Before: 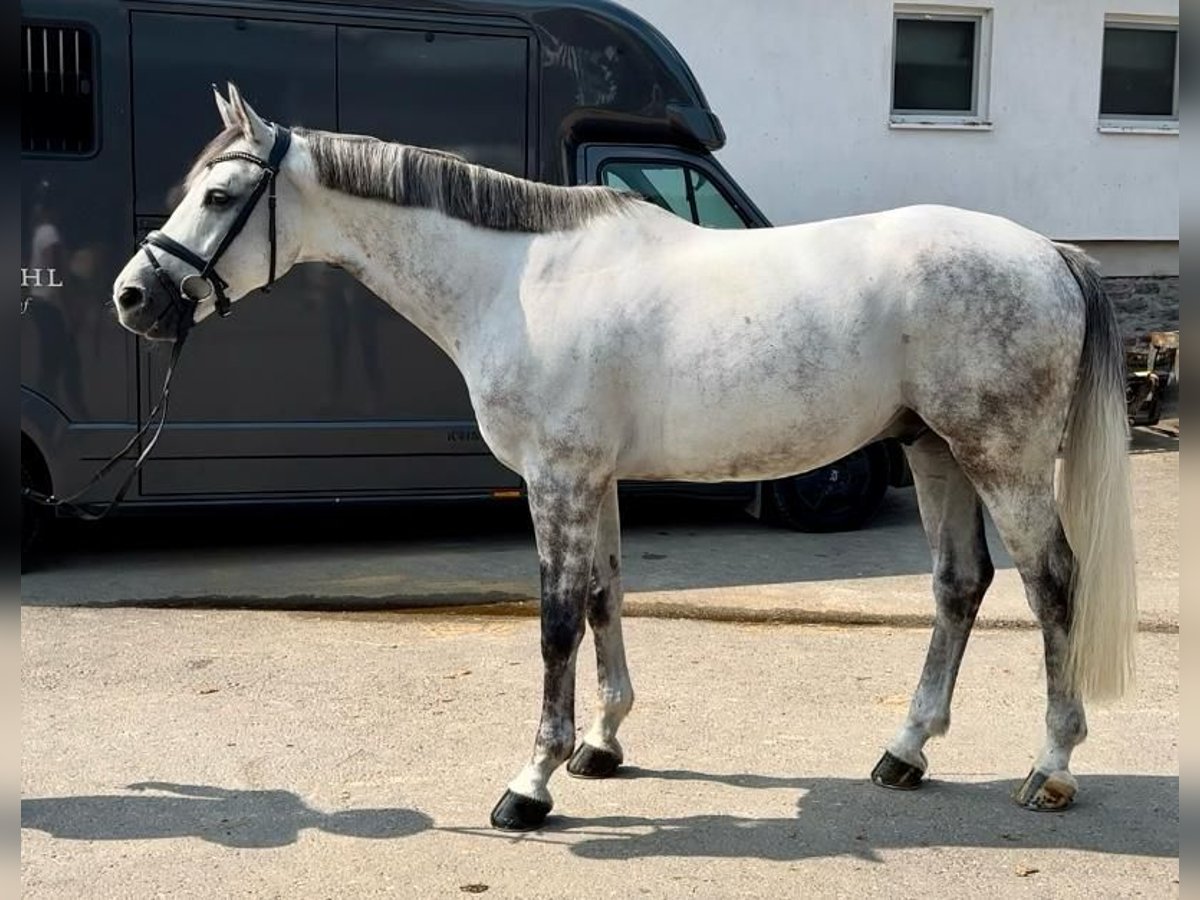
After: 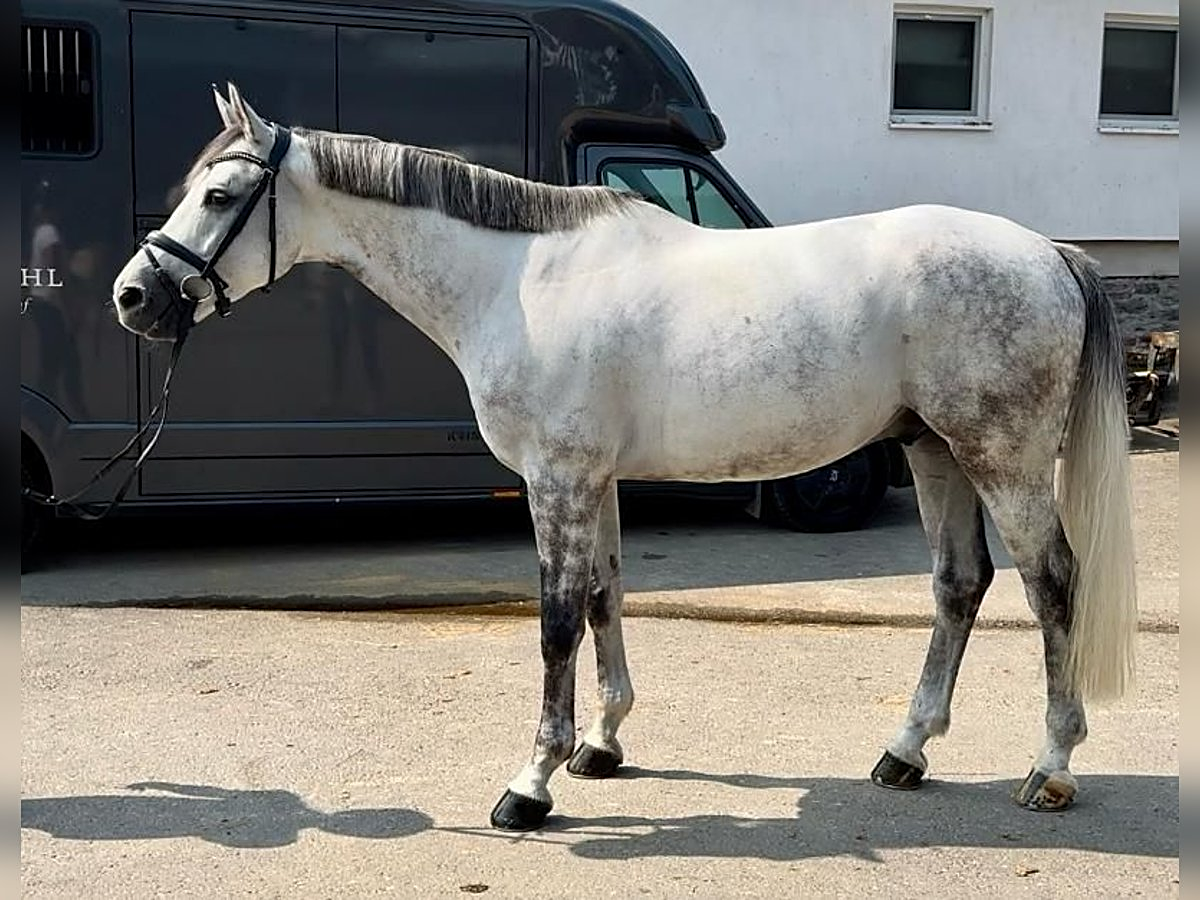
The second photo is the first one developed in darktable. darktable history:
exposure: exposure -0.024 EV, compensate highlight preservation false
sharpen: on, module defaults
